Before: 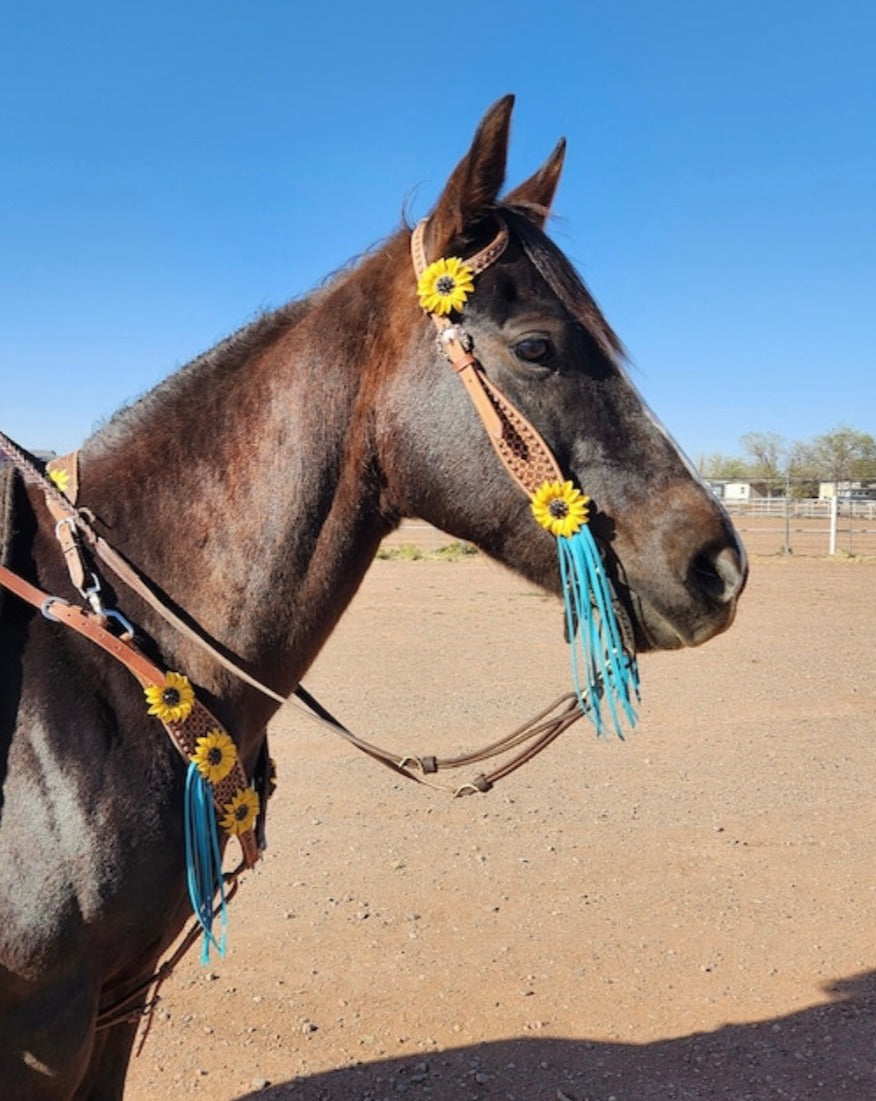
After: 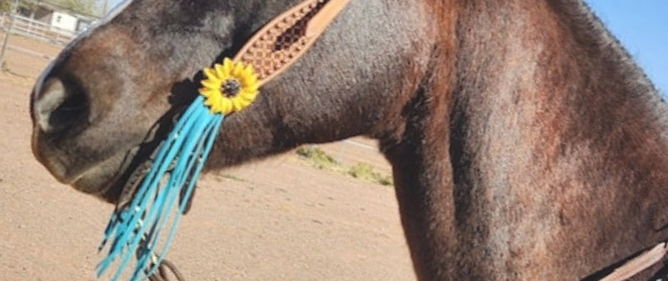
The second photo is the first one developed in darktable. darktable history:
crop and rotate: angle 16.12°, top 30.835%, bottom 35.653%
shadows and highlights: shadows 5, soften with gaussian
color balance: lift [1.007, 1, 1, 1], gamma [1.097, 1, 1, 1]
